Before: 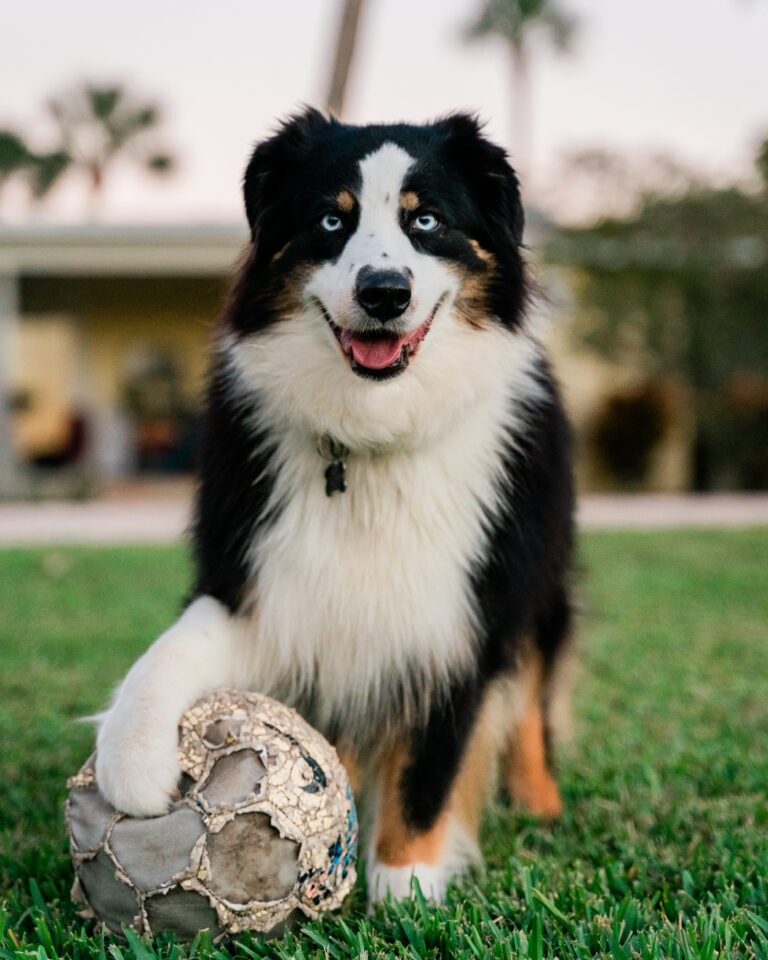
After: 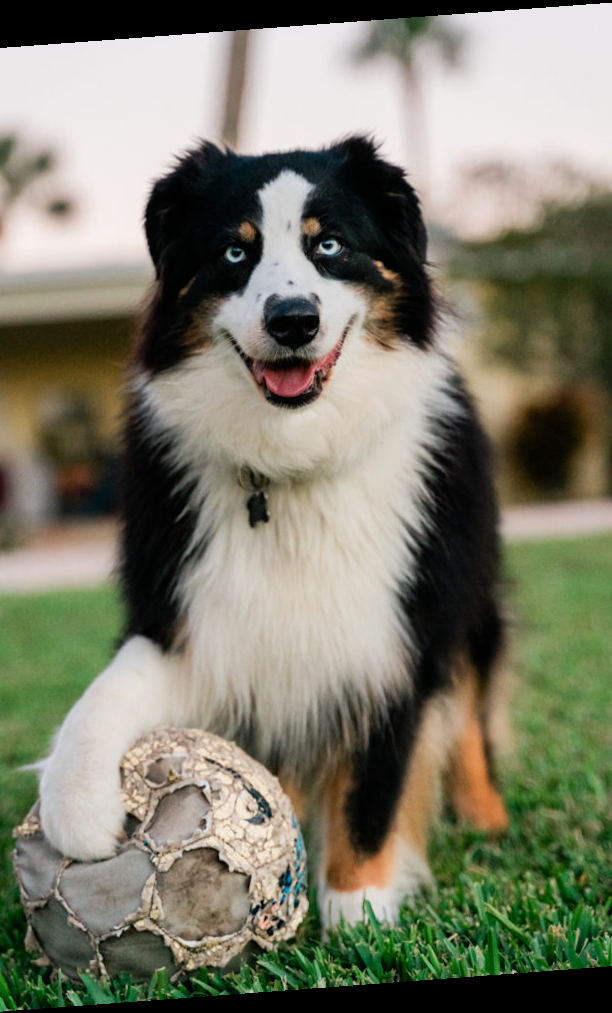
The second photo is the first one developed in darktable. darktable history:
crop: left 13.443%, right 13.31%
rotate and perspective: rotation -4.25°, automatic cropping off
